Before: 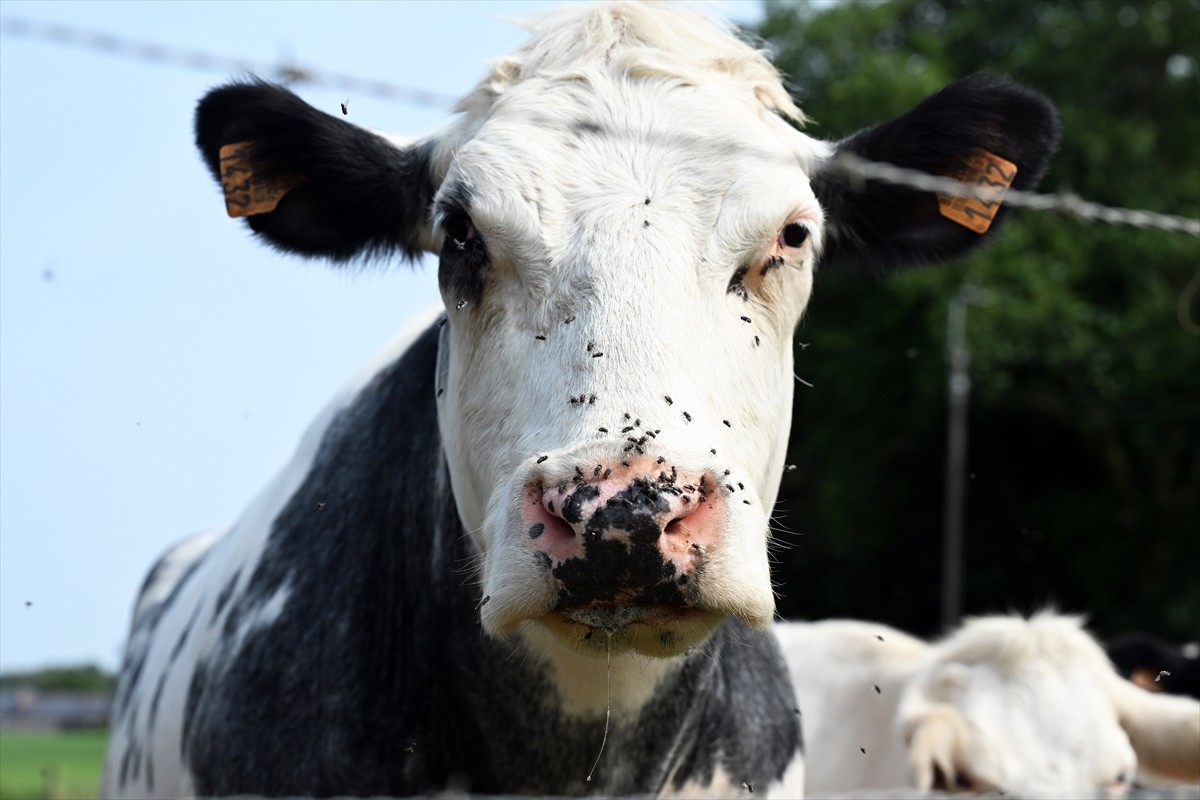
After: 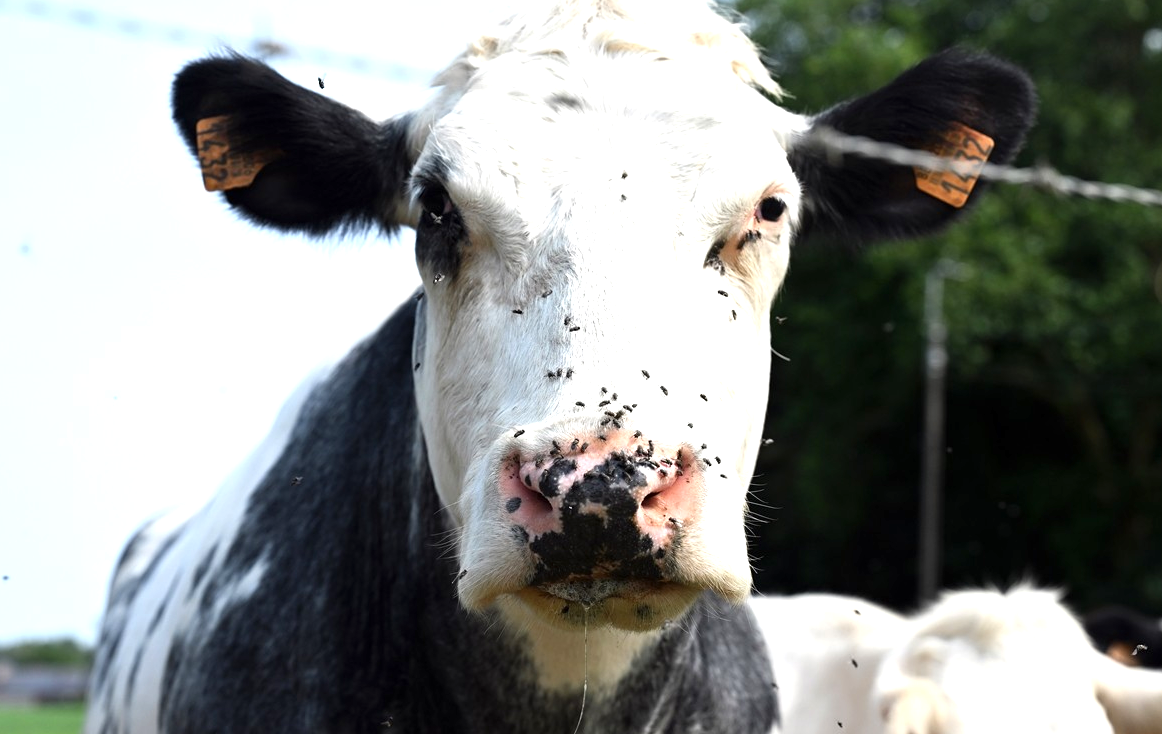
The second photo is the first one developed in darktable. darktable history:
crop: left 1.964%, top 3.251%, right 1.122%, bottom 4.933%
exposure: exposure 0.6 EV, compensate highlight preservation false
